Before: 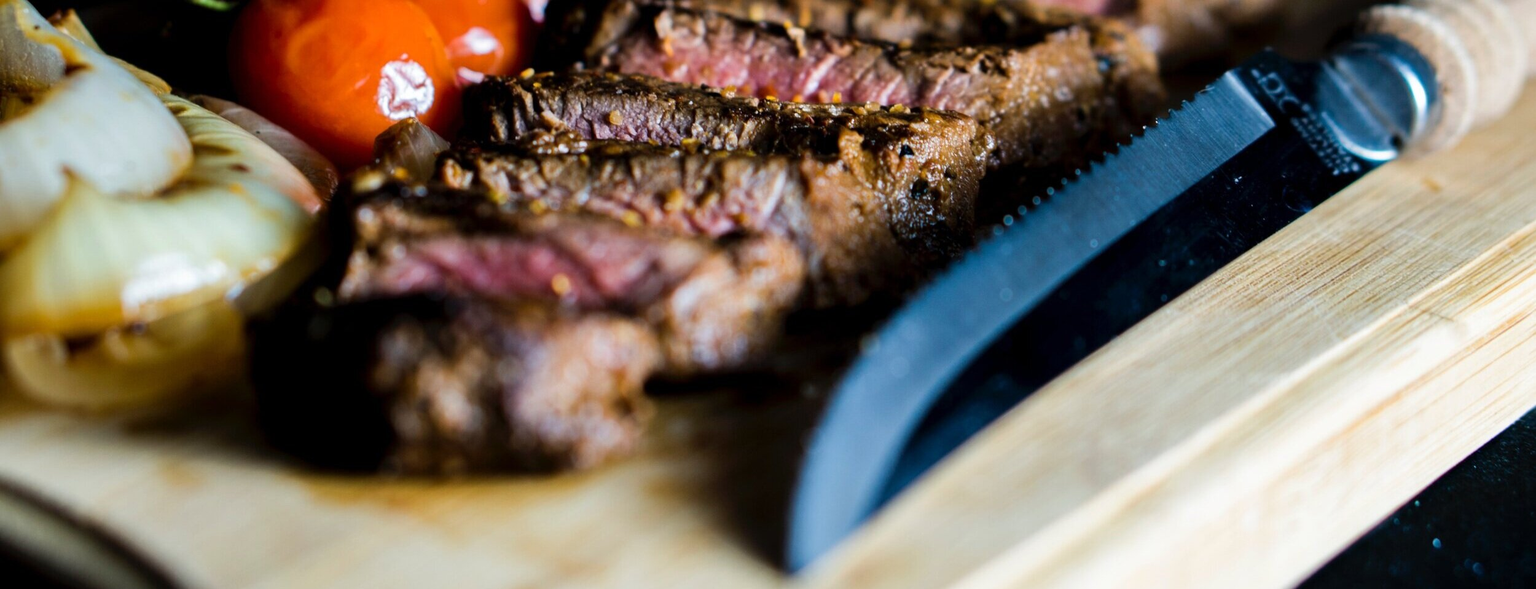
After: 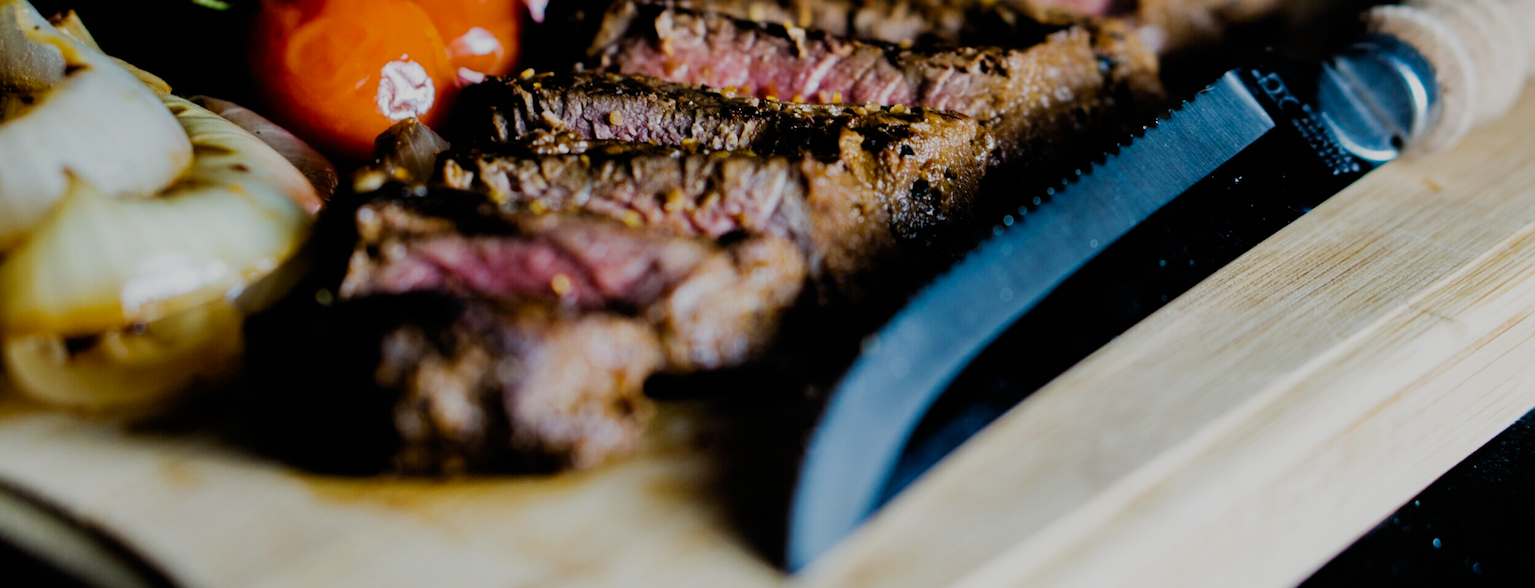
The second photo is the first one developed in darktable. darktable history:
exposure: exposure -0.153 EV, compensate highlight preservation false
filmic rgb: black relative exposure -7.65 EV, white relative exposure 4.56 EV, hardness 3.61, add noise in highlights 0.001, preserve chrominance no, color science v3 (2019), use custom middle-gray values true, iterations of high-quality reconstruction 0, contrast in highlights soft
